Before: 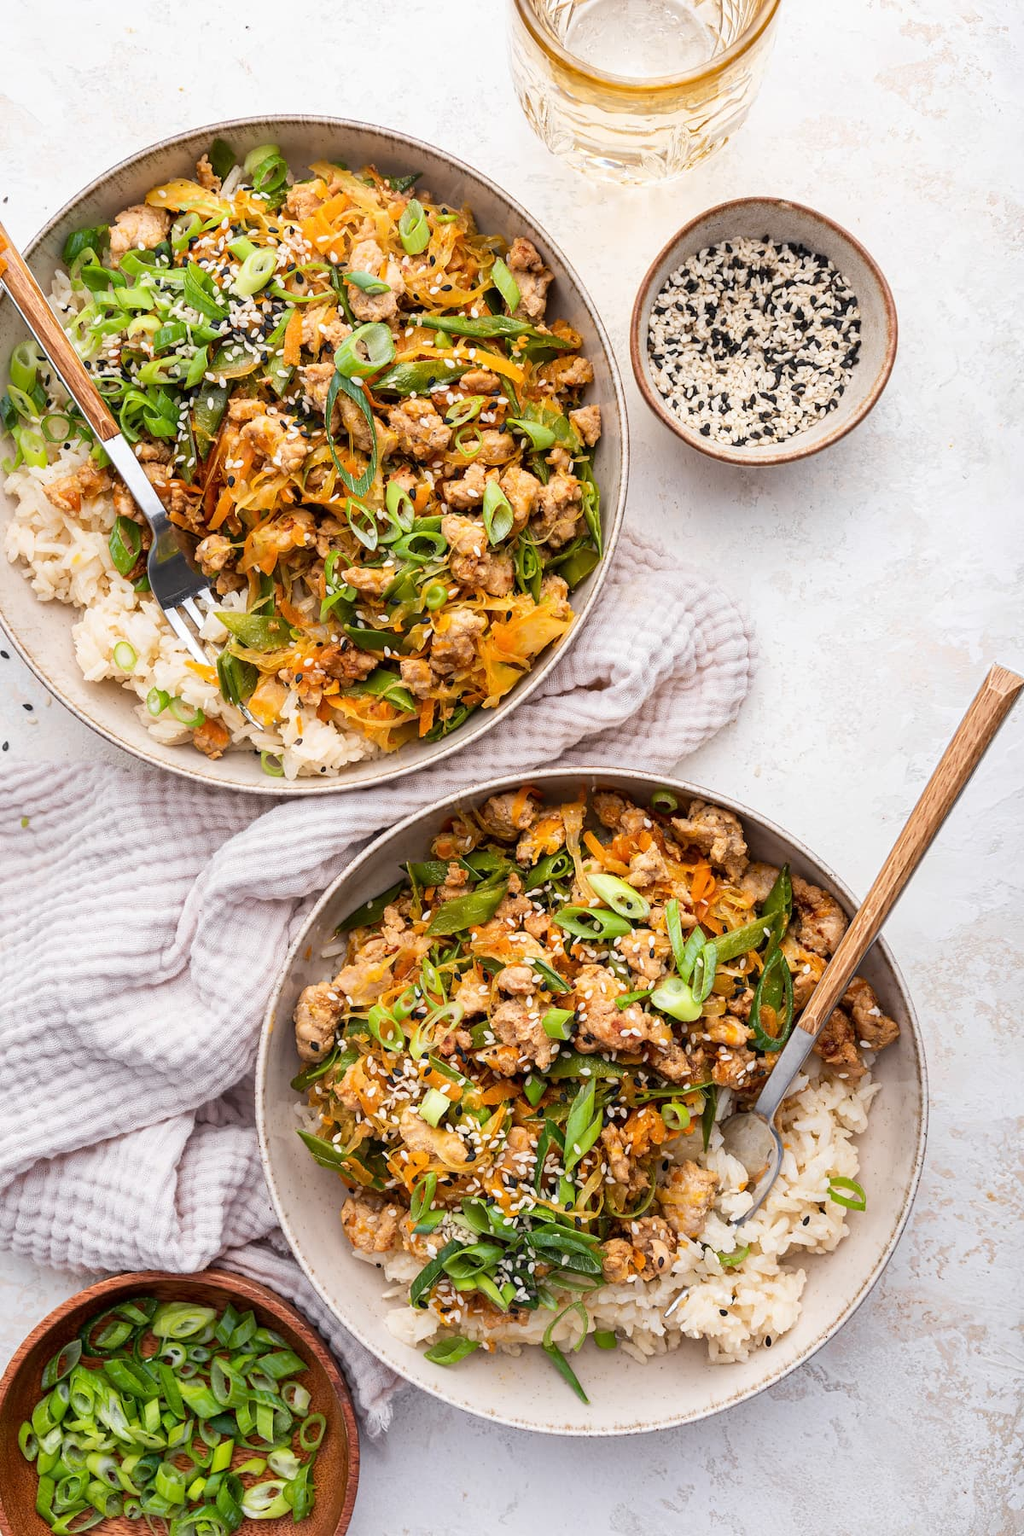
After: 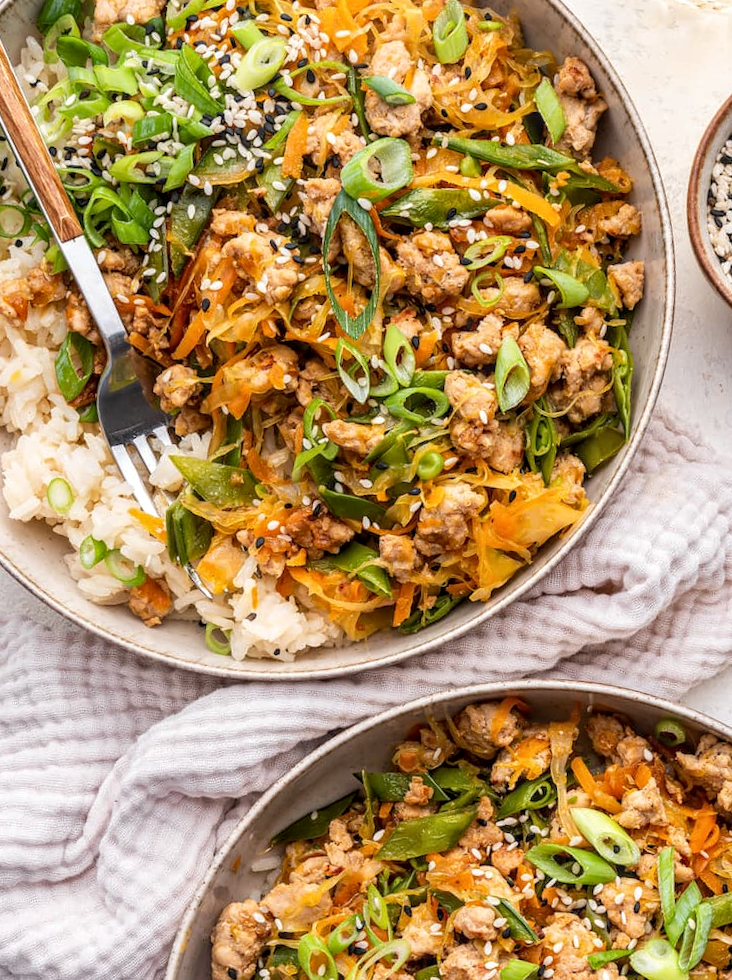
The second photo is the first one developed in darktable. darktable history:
crop and rotate: angle -6.13°, left 2.232%, top 6.798%, right 27.286%, bottom 30.347%
tone curve: color space Lab, independent channels, preserve colors none
local contrast: on, module defaults
